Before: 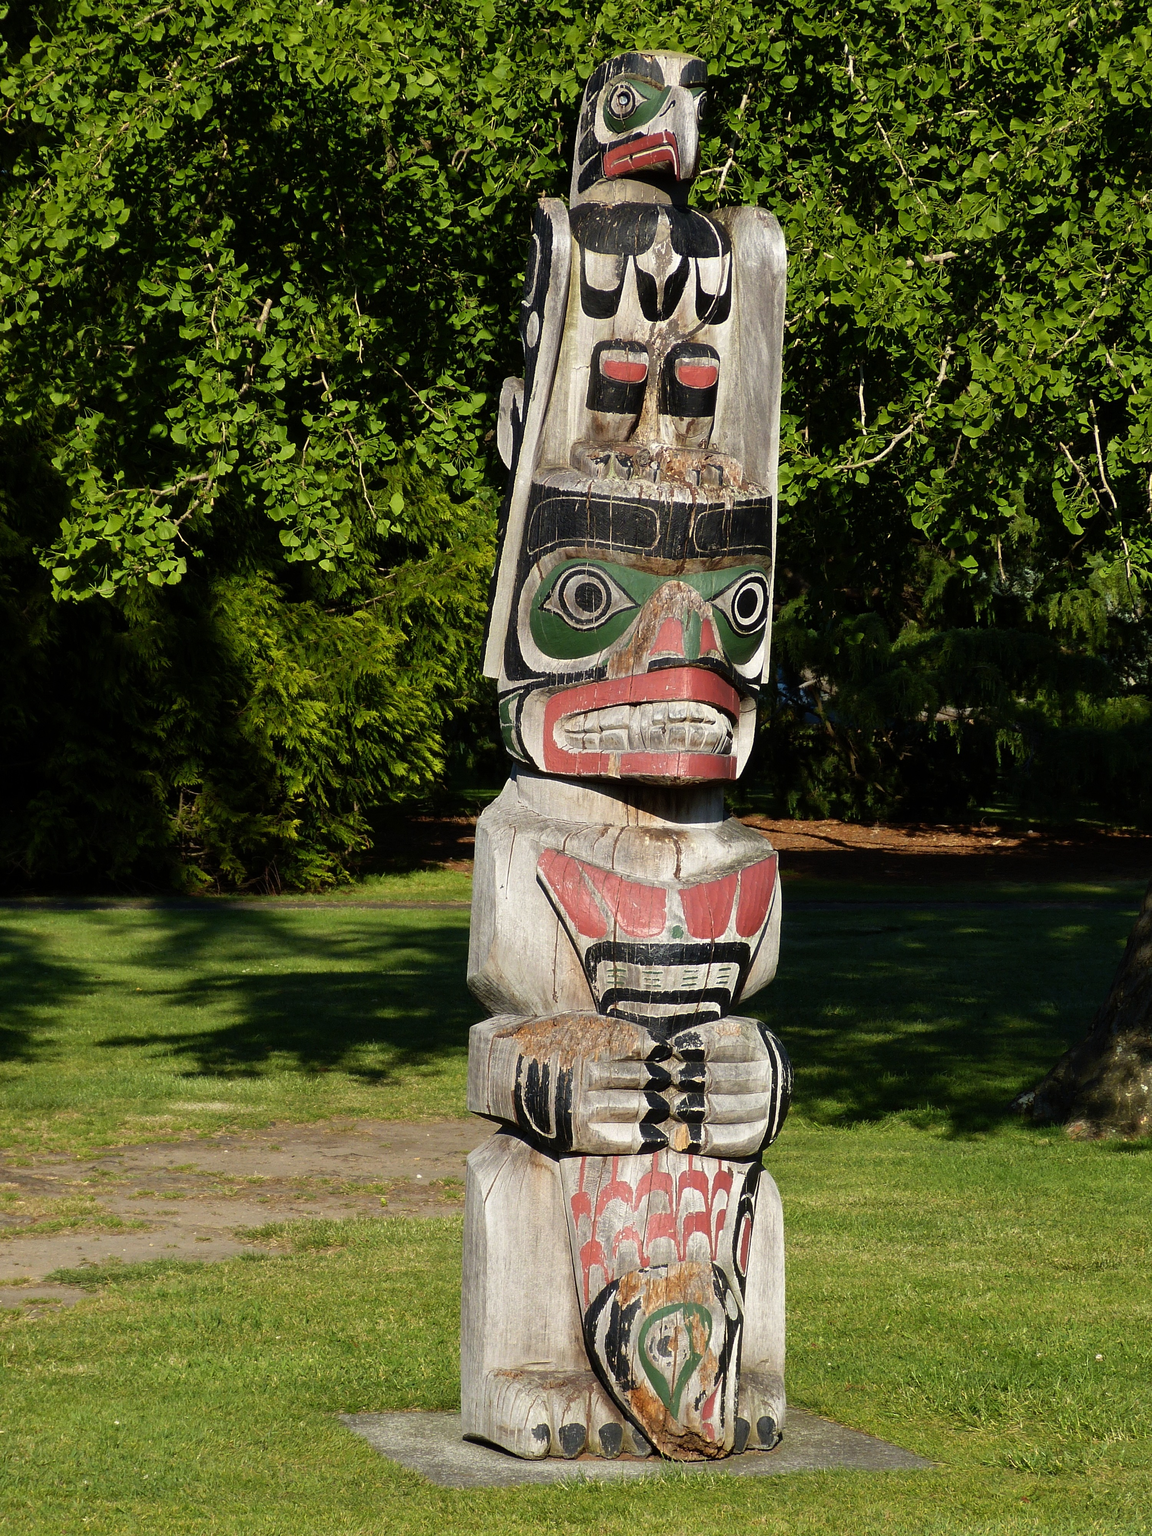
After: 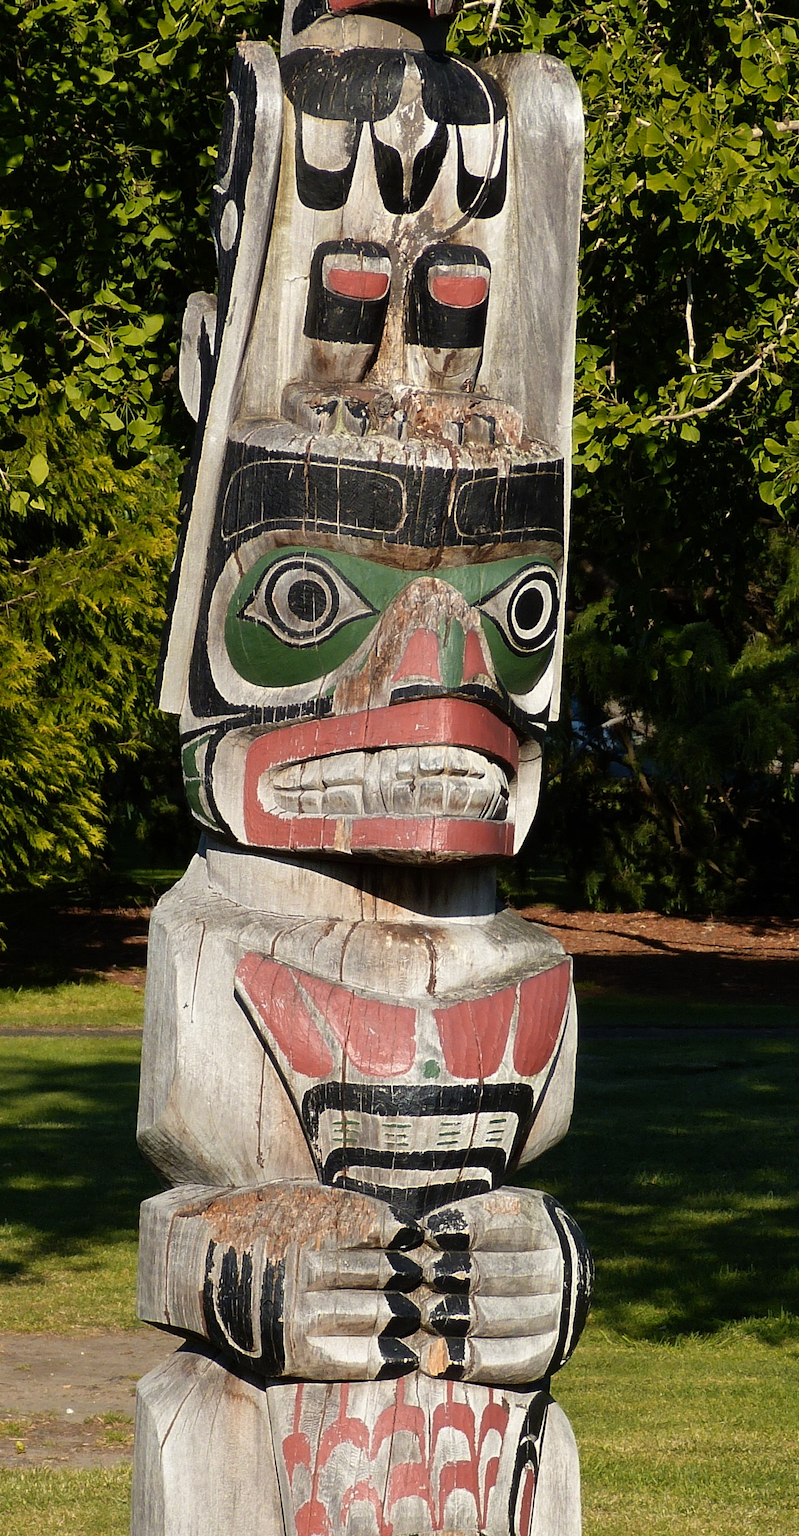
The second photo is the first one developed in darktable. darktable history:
crop: left 32.075%, top 10.976%, right 18.355%, bottom 17.596%
color zones: curves: ch1 [(0, 0.455) (0.063, 0.455) (0.286, 0.495) (0.429, 0.5) (0.571, 0.5) (0.714, 0.5) (0.857, 0.5) (1, 0.455)]; ch2 [(0, 0.532) (0.063, 0.521) (0.233, 0.447) (0.429, 0.489) (0.571, 0.5) (0.714, 0.5) (0.857, 0.5) (1, 0.532)]
